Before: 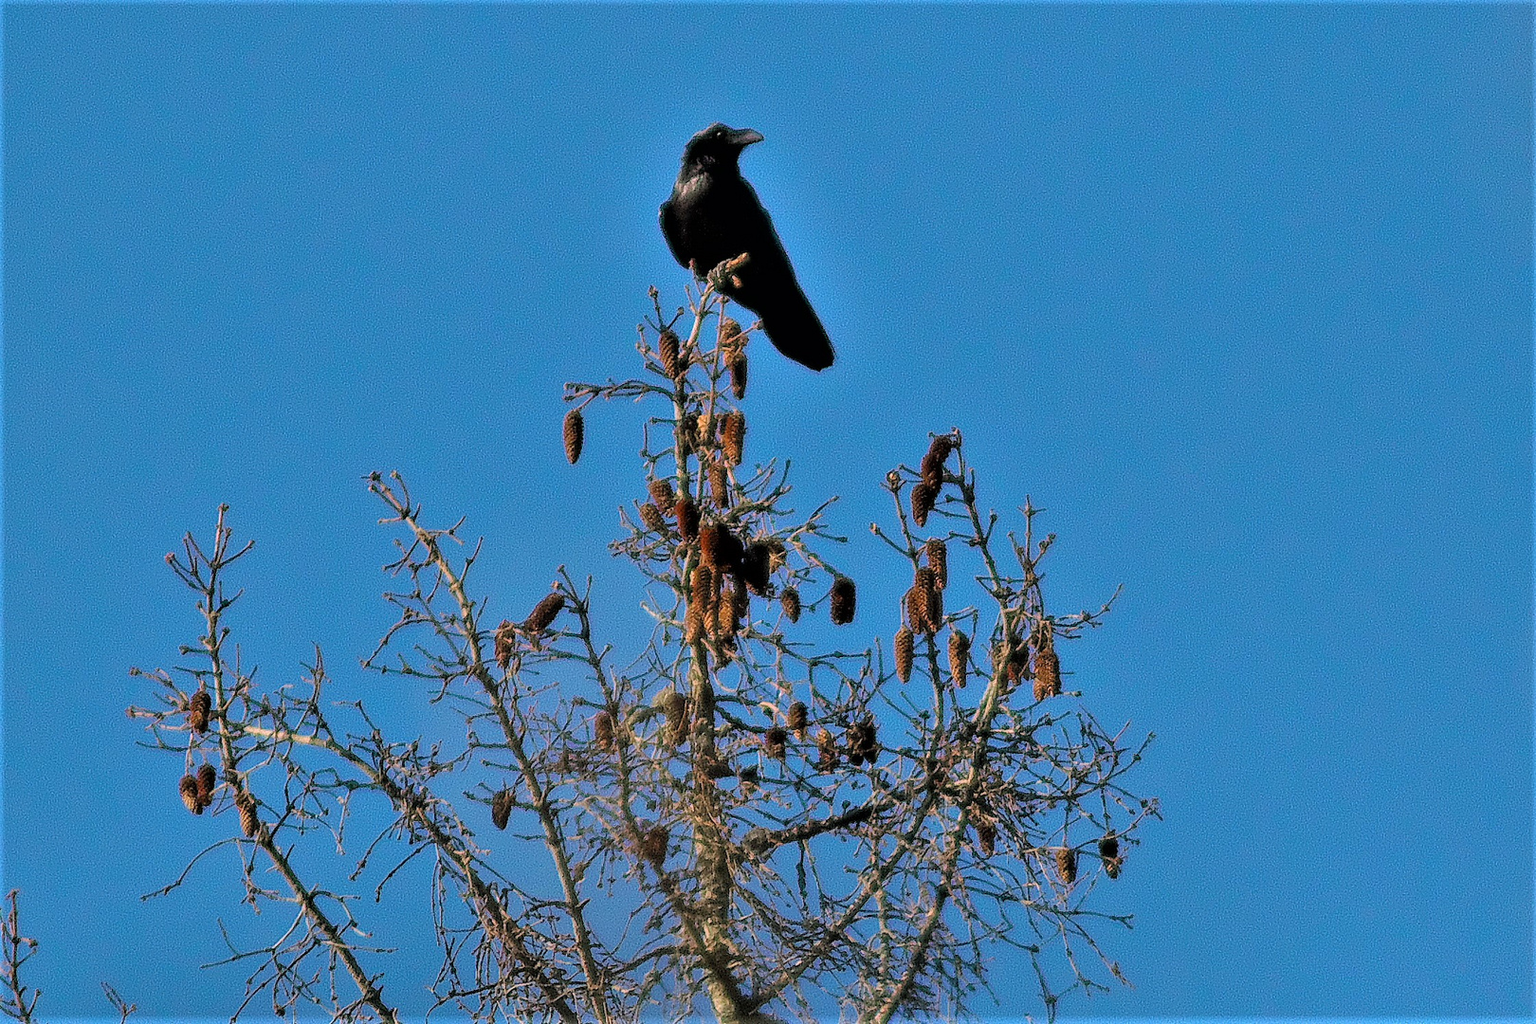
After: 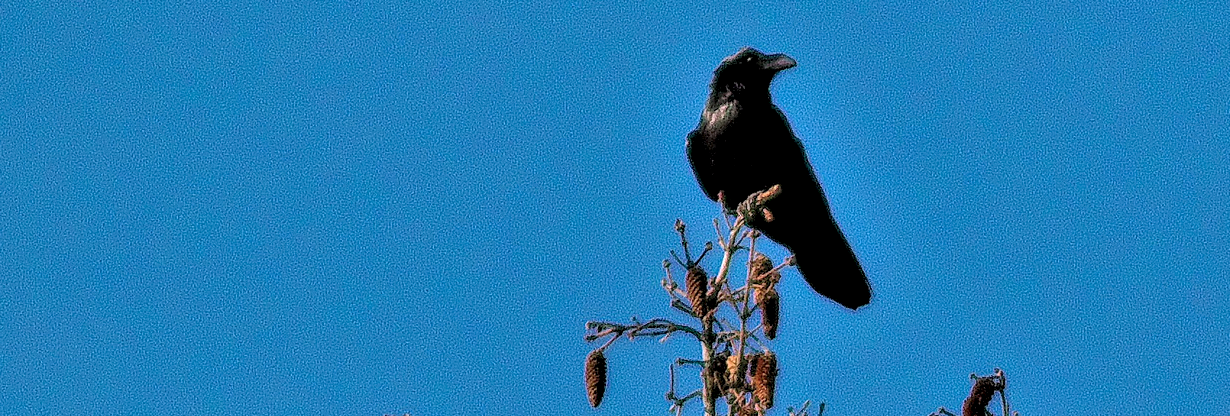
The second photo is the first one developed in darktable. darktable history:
tone equalizer: on, module defaults
crop: left 0.579%, top 7.629%, right 23.449%, bottom 53.798%
local contrast: detail 150%
color calibration: output R [1.003, 0.027, -0.041, 0], output G [-0.018, 1.043, -0.038, 0], output B [0.071, -0.086, 1.017, 0], illuminant same as pipeline (D50), adaptation none (bypass), x 0.331, y 0.333, temperature 5004.39 K
